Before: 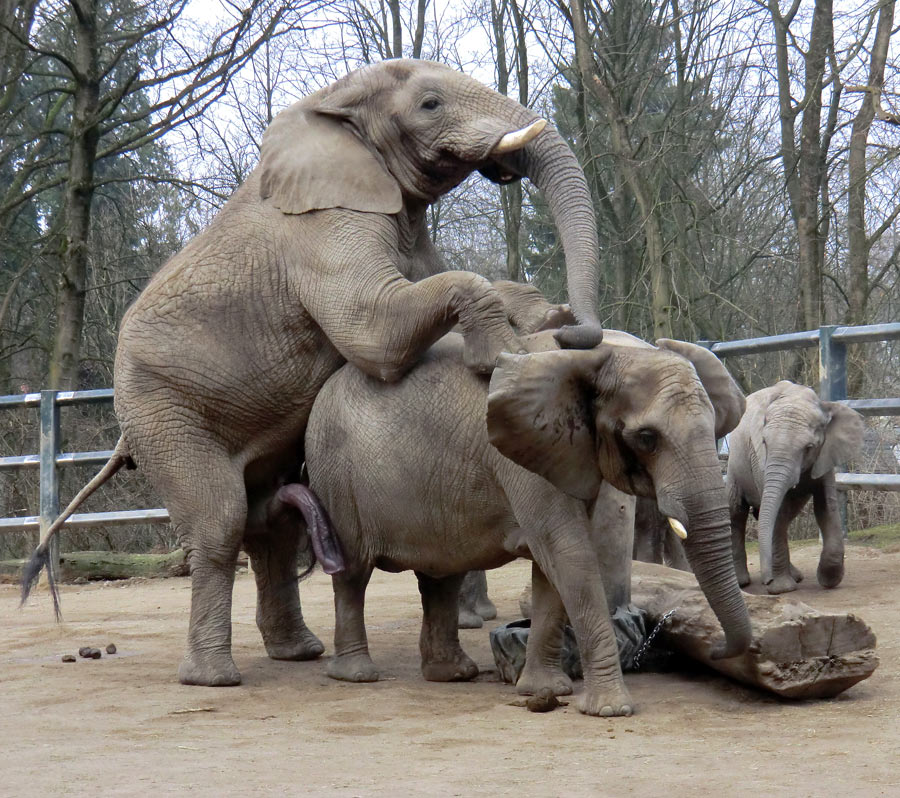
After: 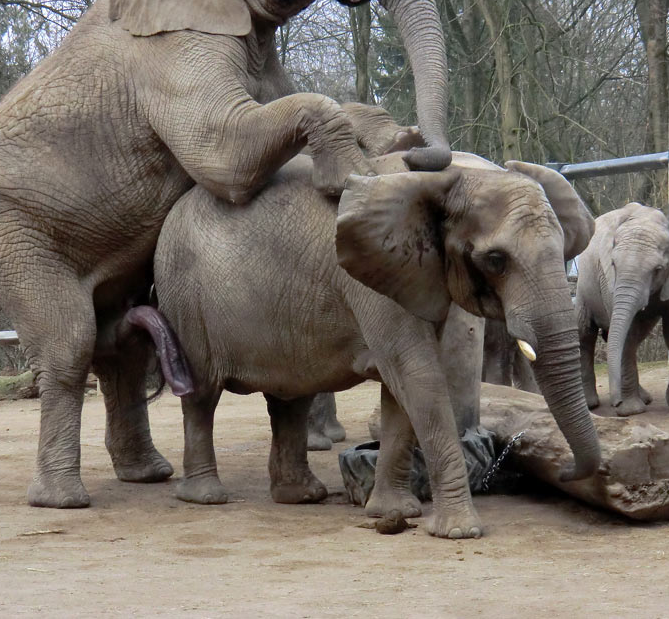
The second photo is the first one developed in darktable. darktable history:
crop: left 16.859%, top 22.355%, right 8.751%
